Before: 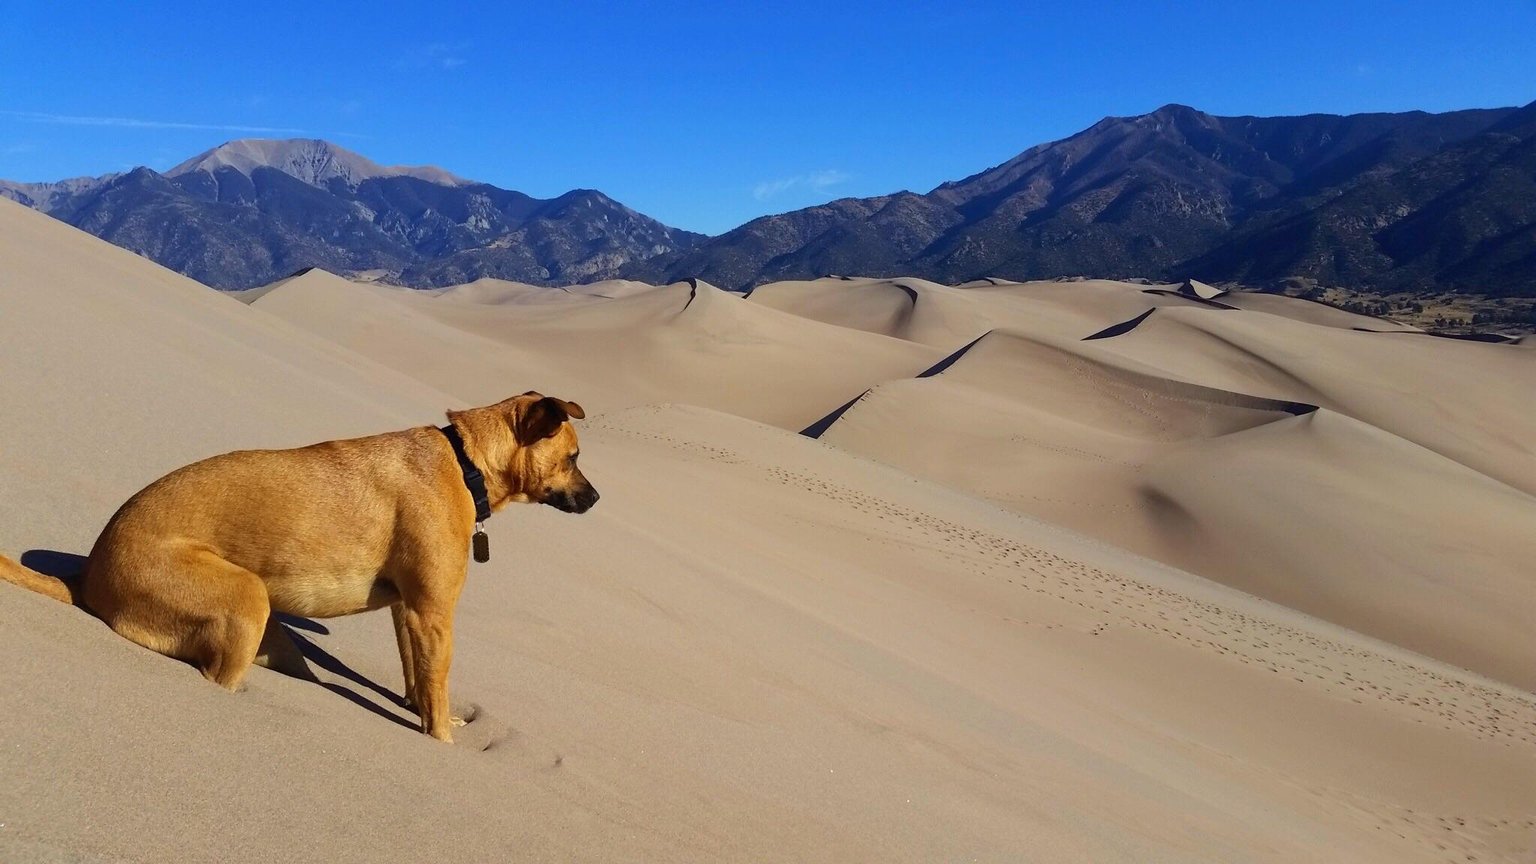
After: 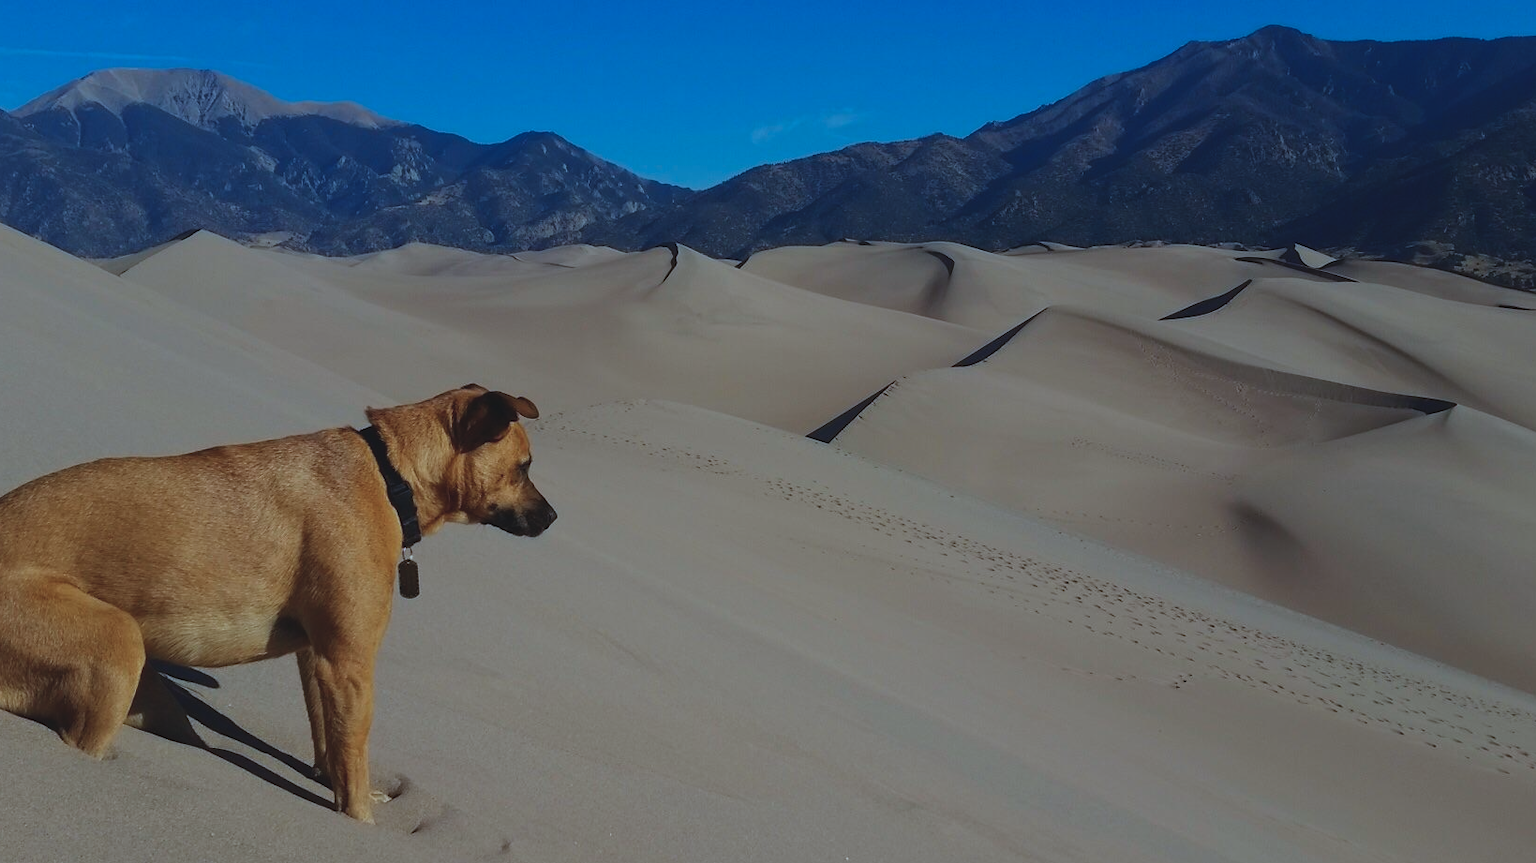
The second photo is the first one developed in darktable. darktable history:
crop and rotate: left 10.012%, top 9.792%, right 9.946%, bottom 10.237%
color correction: highlights a* -9.8, highlights b* -21.01
exposure: black level correction -0.016, exposure -1.03 EV, compensate exposure bias true, compensate highlight preservation false
